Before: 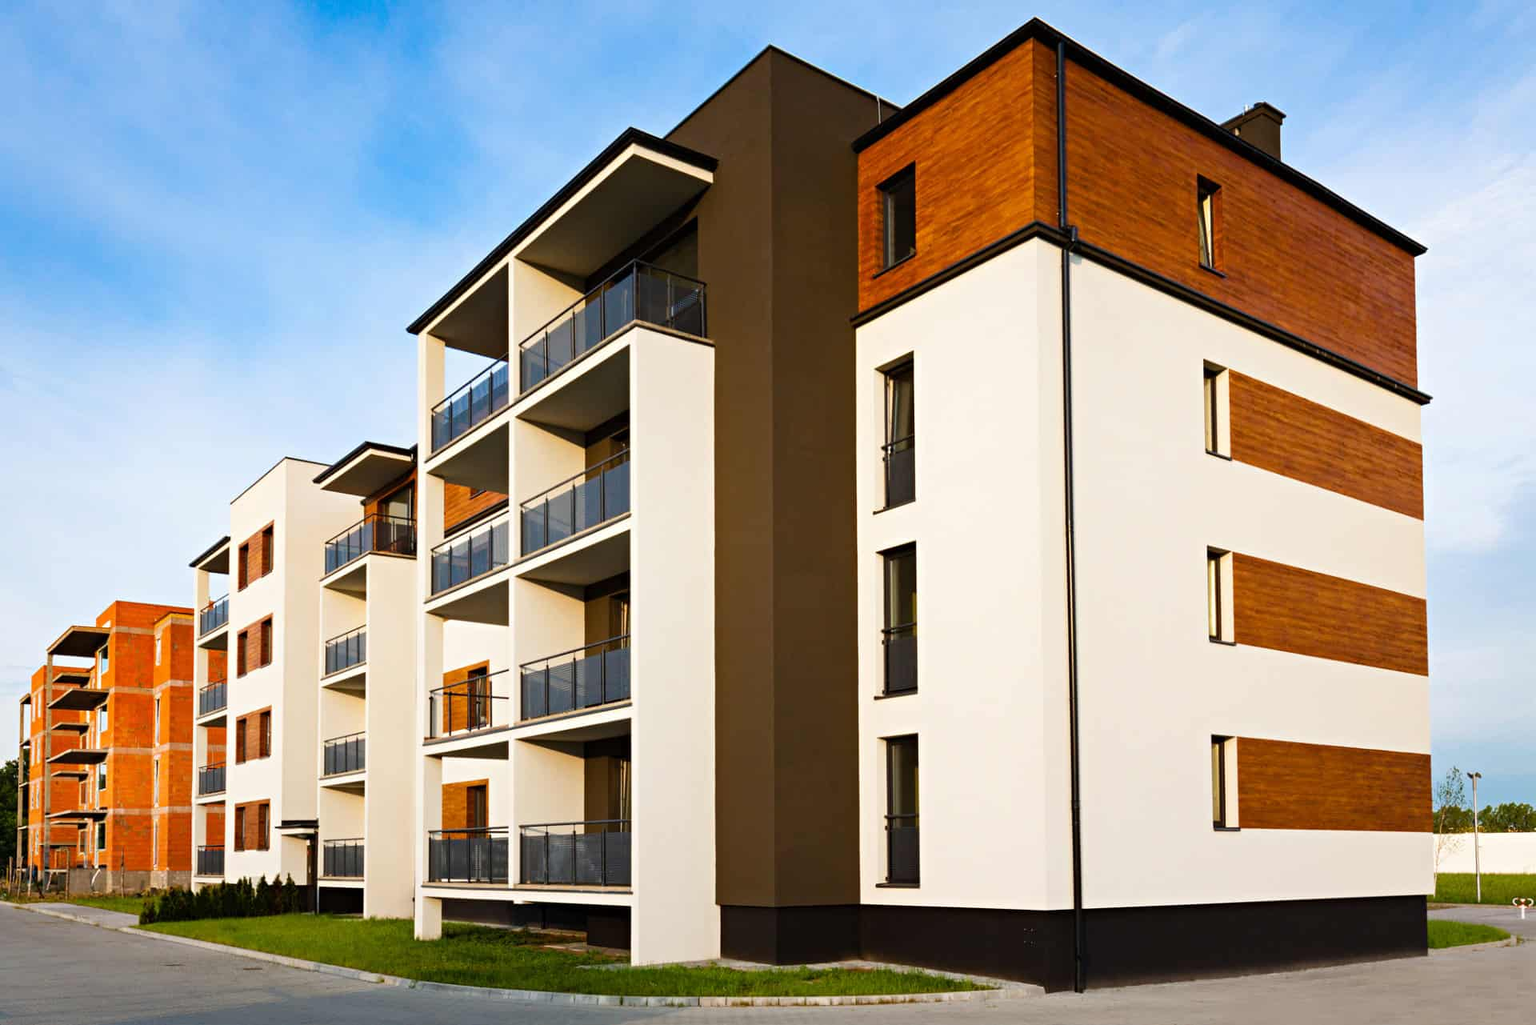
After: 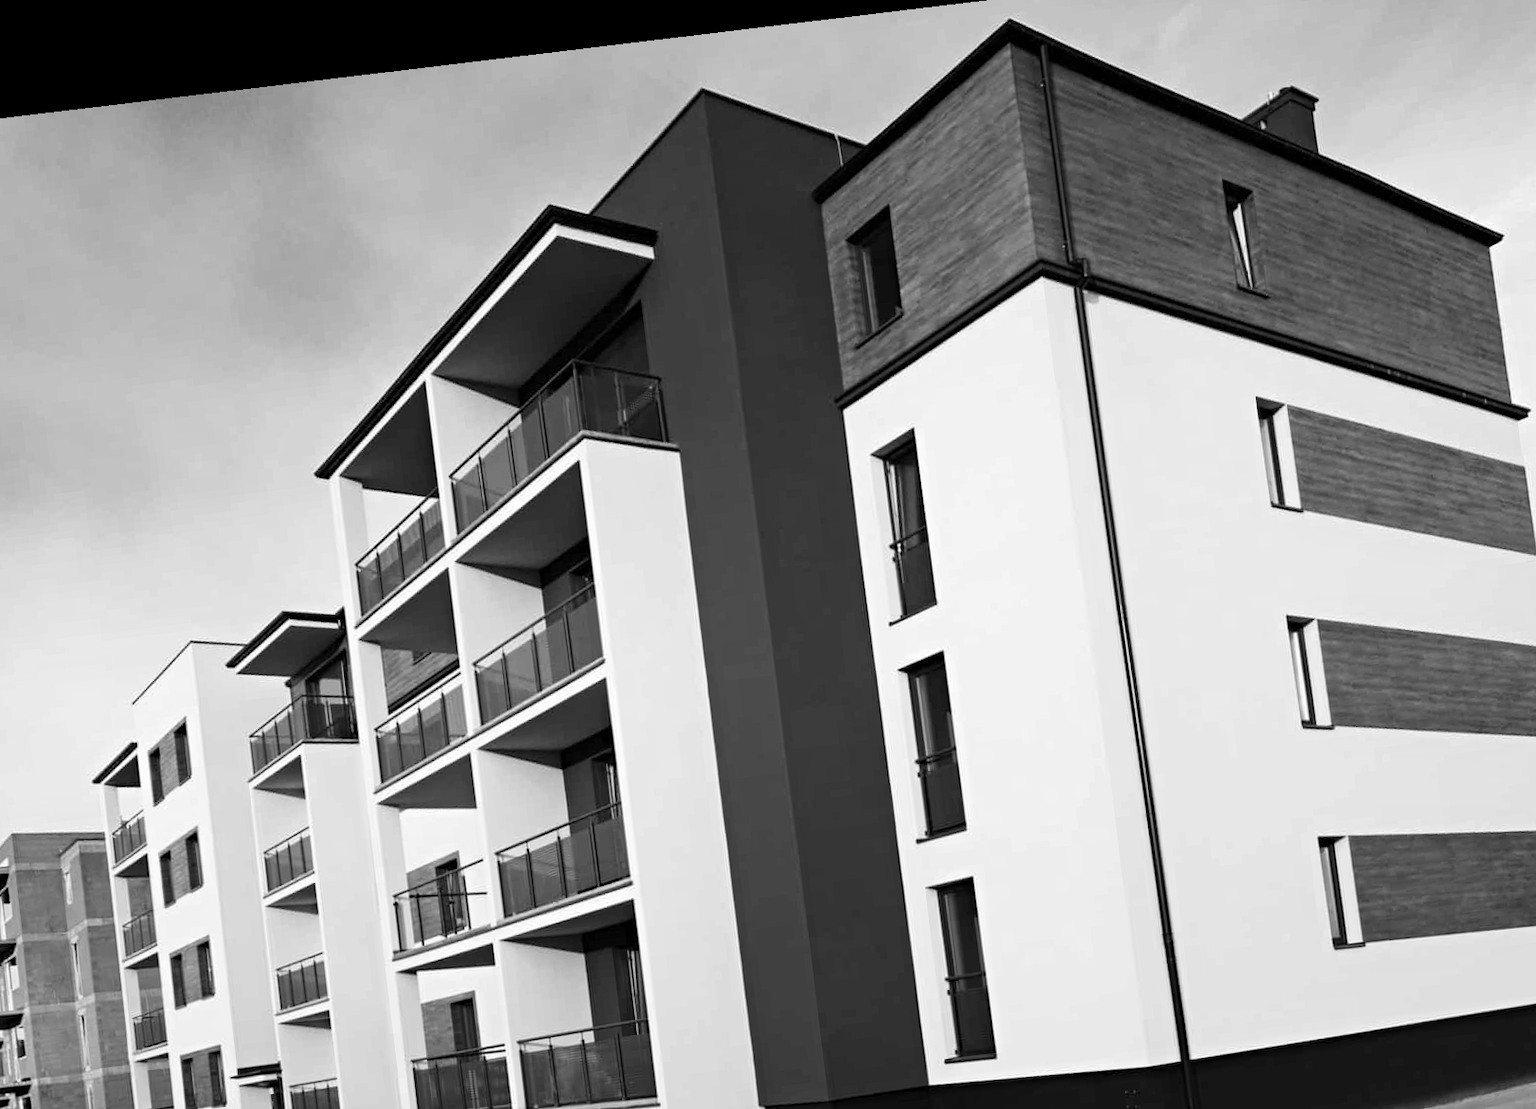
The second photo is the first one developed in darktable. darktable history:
monochrome: a 1.94, b -0.638
crop and rotate: left 10.77%, top 5.1%, right 10.41%, bottom 16.76%
exposure: compensate highlight preservation false
color correction: highlights a* 1.39, highlights b* 17.83
rotate and perspective: rotation -6.83°, automatic cropping off
color balance rgb: perceptual saturation grading › global saturation 20%, perceptual saturation grading › highlights -25%, perceptual saturation grading › shadows 50%
